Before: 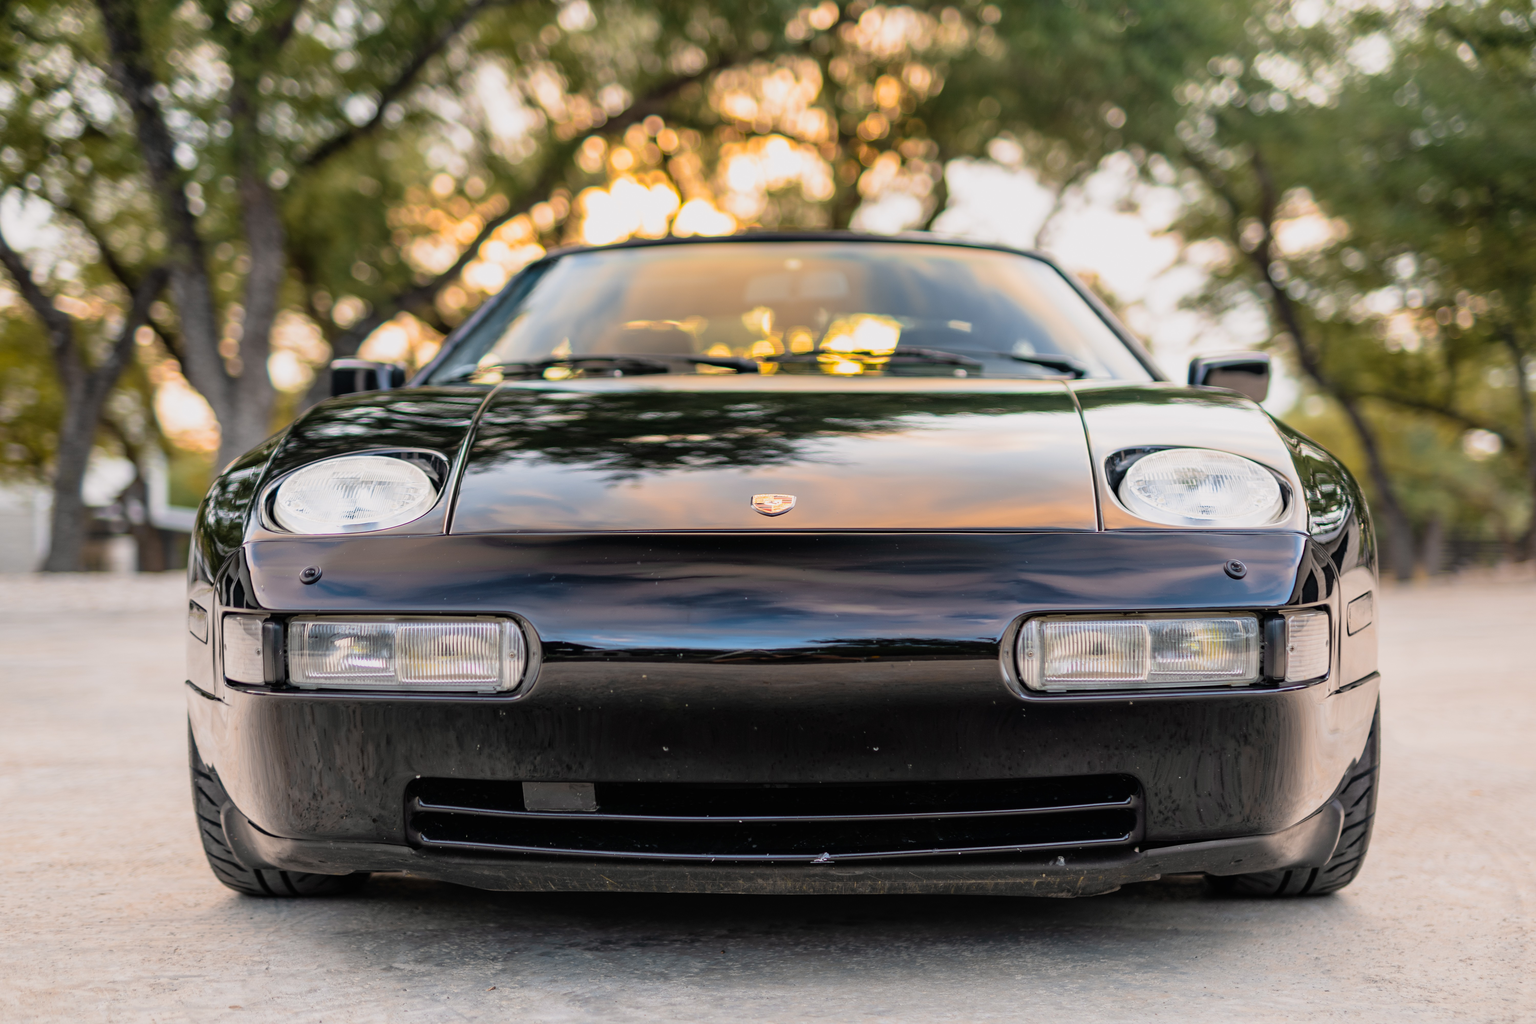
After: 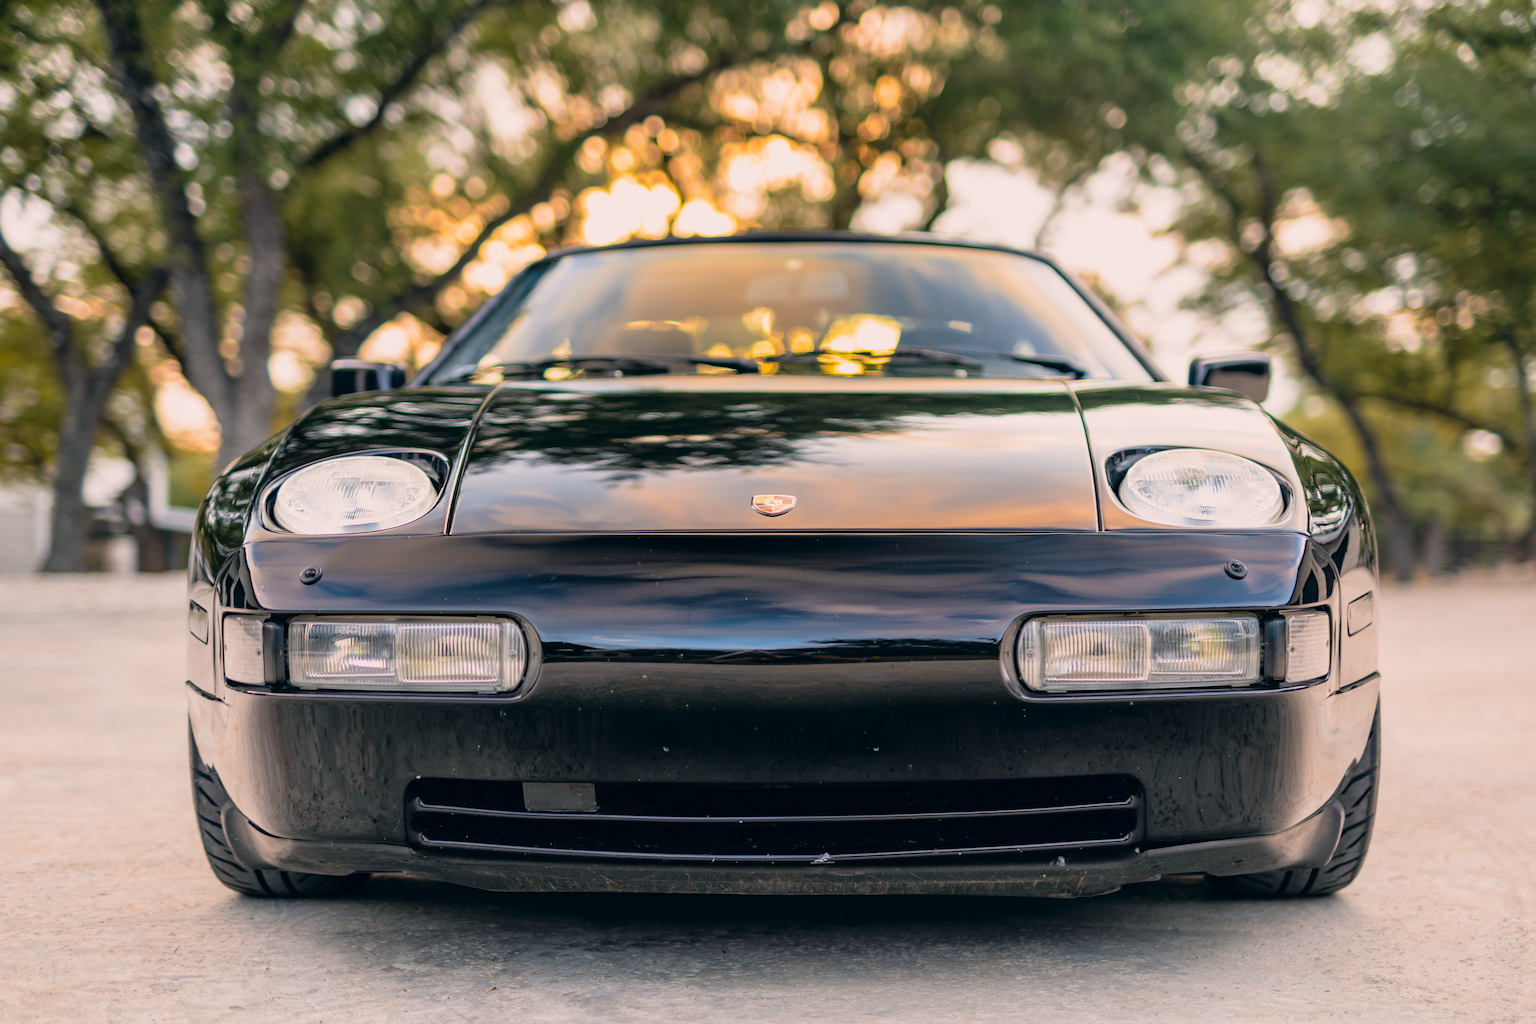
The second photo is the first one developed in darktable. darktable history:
white balance: emerald 1
color correction: highlights a* 5.38, highlights b* 5.3, shadows a* -4.26, shadows b* -5.11
